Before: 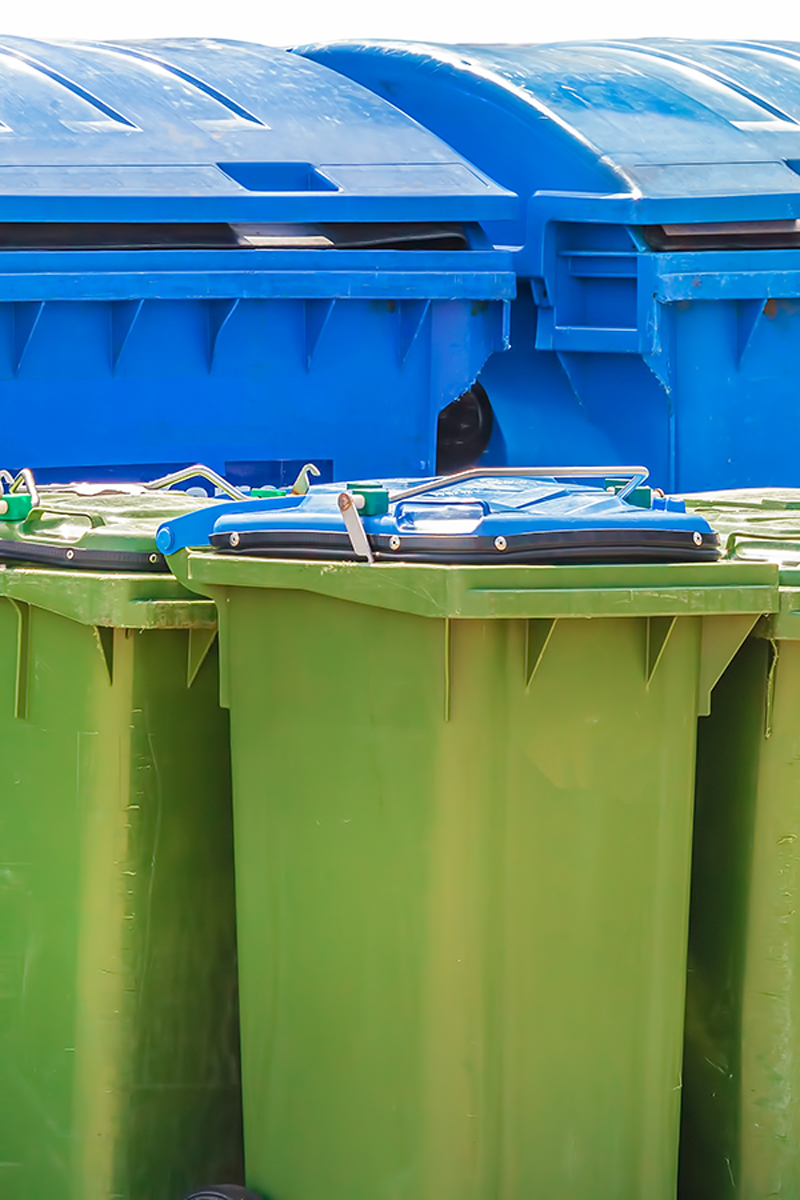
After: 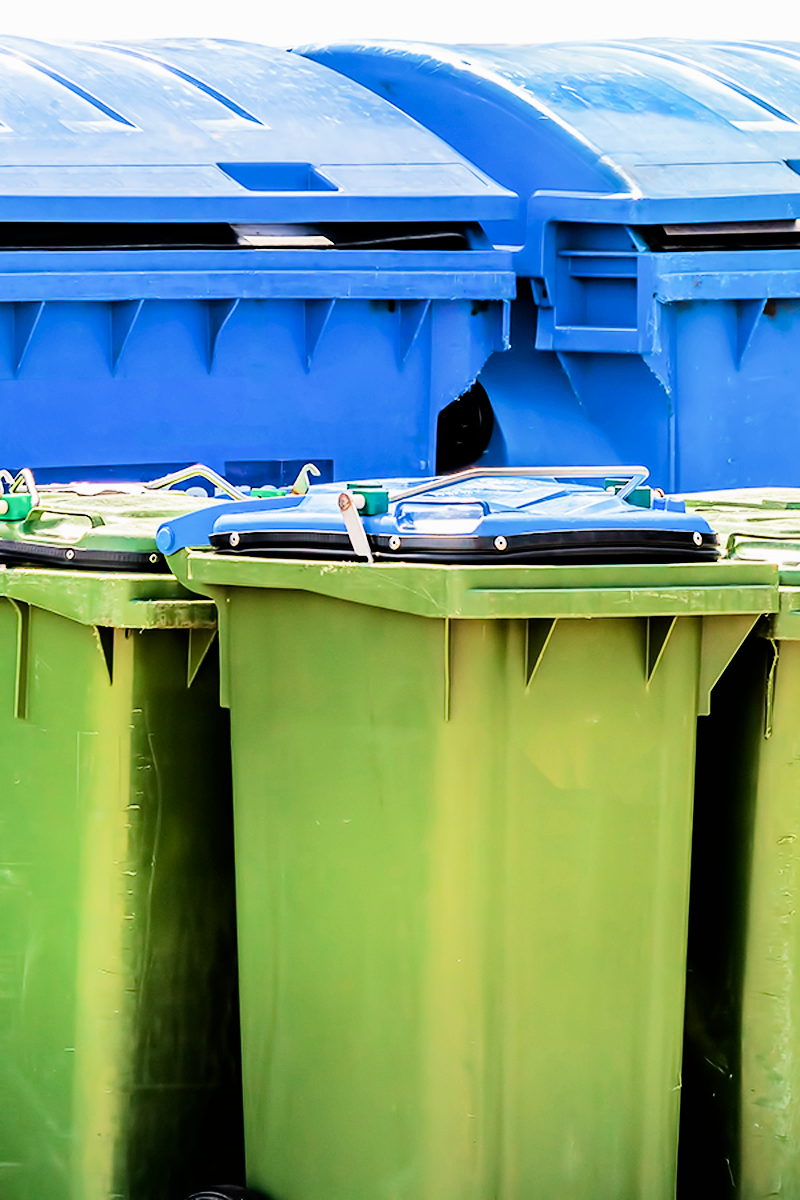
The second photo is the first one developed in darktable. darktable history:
tone equalizer: -8 EV -1.08 EV, -7 EV -1.01 EV, -6 EV -0.867 EV, -5 EV -0.578 EV, -3 EV 0.578 EV, -2 EV 0.867 EV, -1 EV 1.01 EV, +0 EV 1.08 EV, edges refinement/feathering 500, mask exposure compensation -1.57 EV, preserve details no
exposure: black level correction 0.009, compensate highlight preservation false
filmic rgb: black relative exposure -5 EV, hardness 2.88, contrast 1.4
